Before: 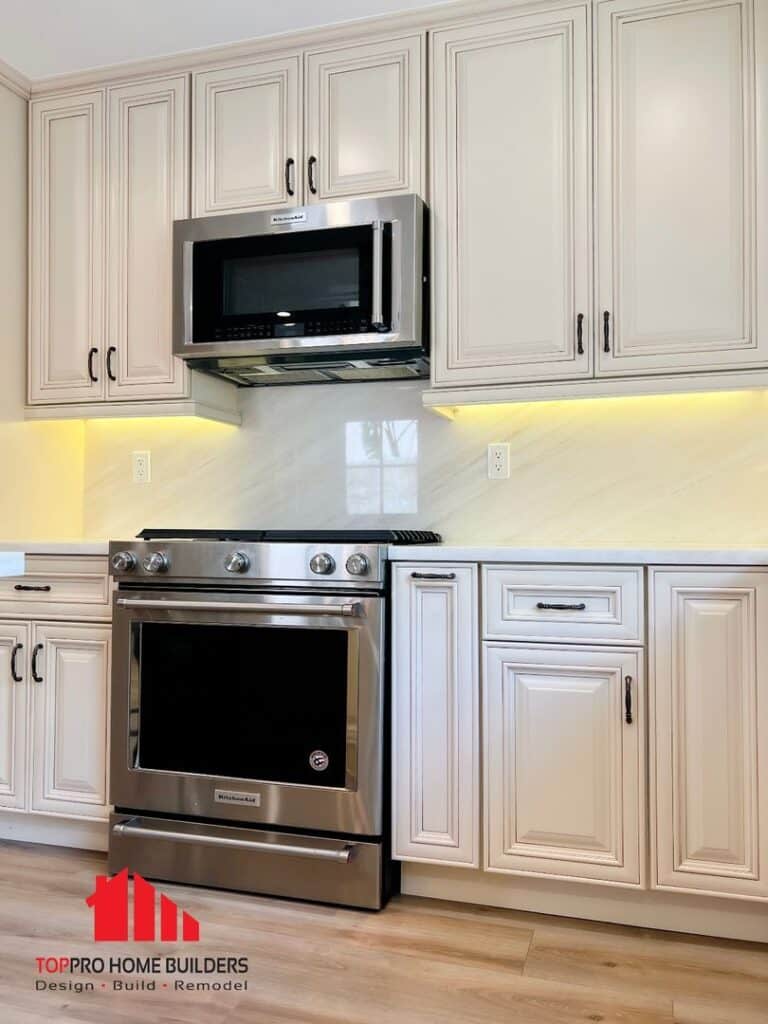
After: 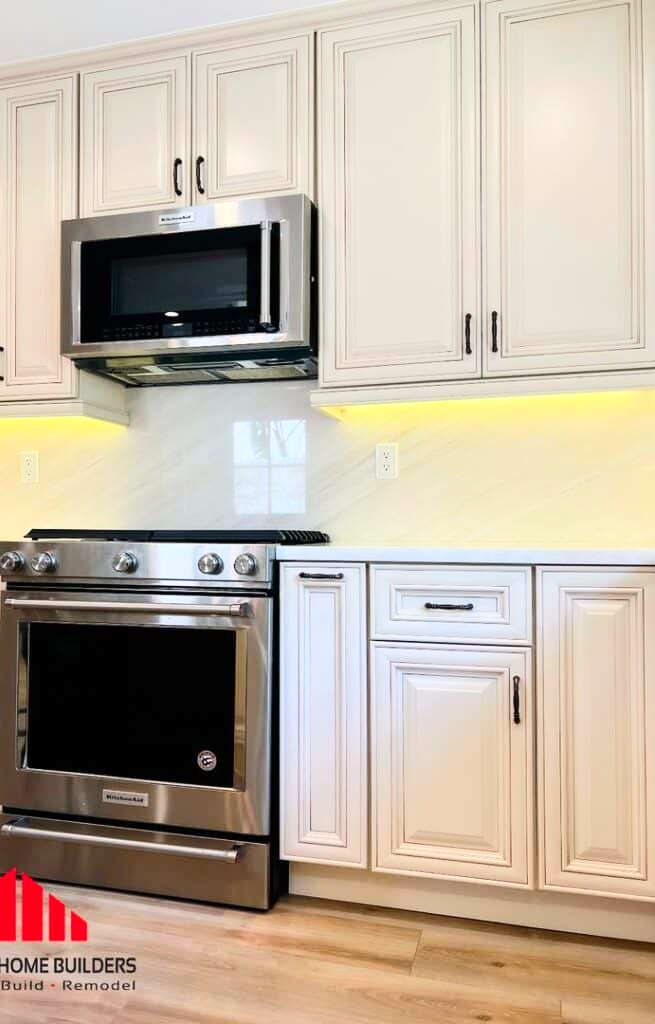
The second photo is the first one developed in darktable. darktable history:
contrast brightness saturation: contrast 0.23, brightness 0.1, saturation 0.29
crop and rotate: left 14.584%
